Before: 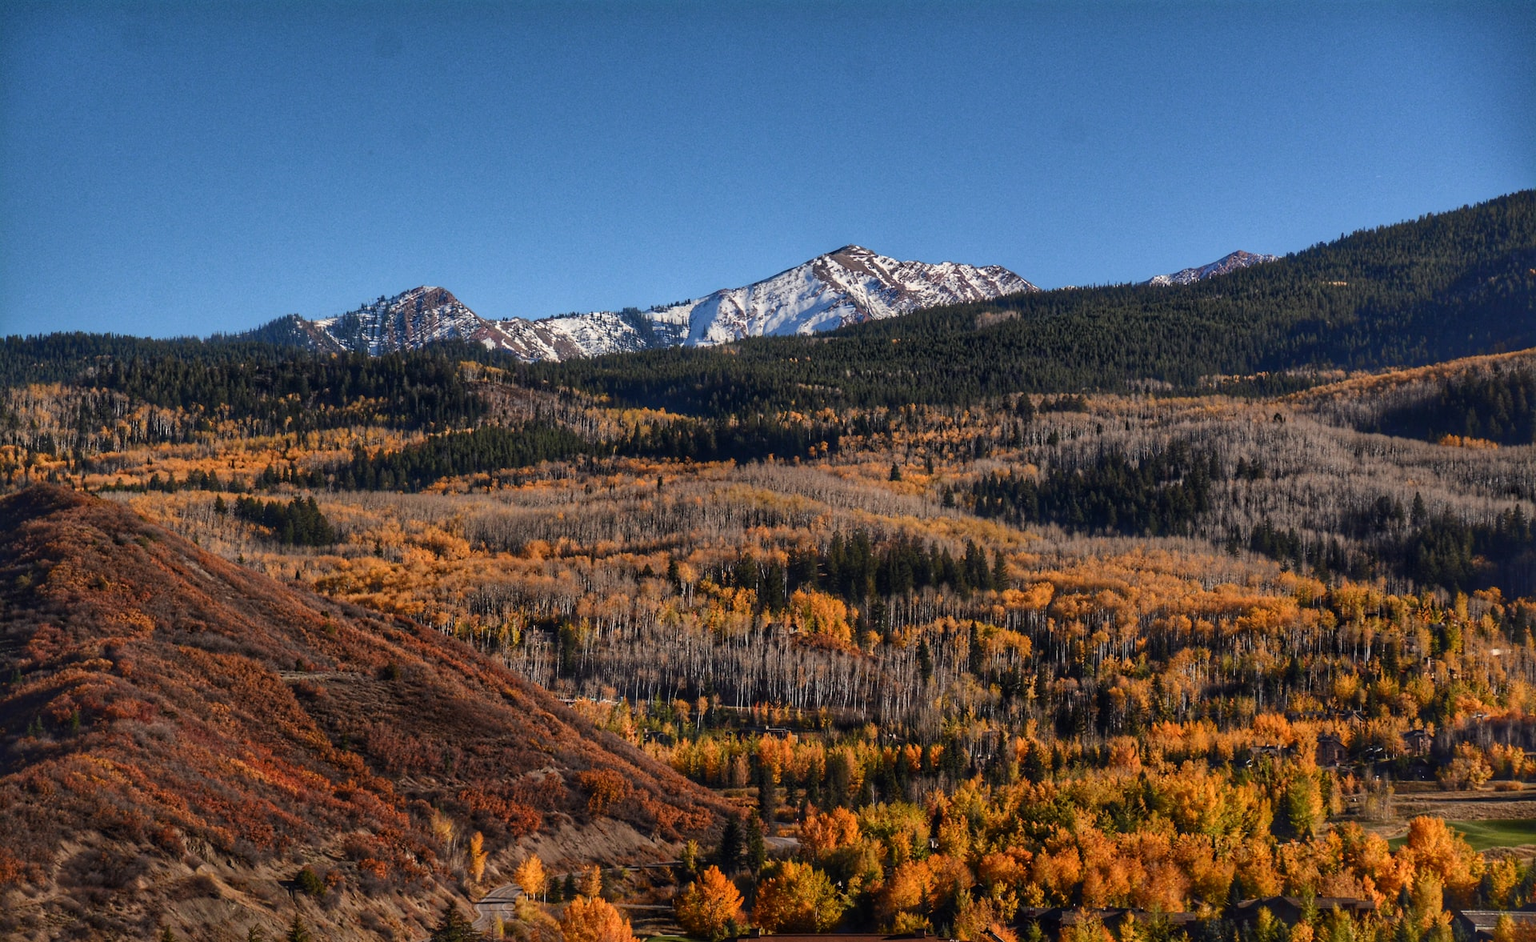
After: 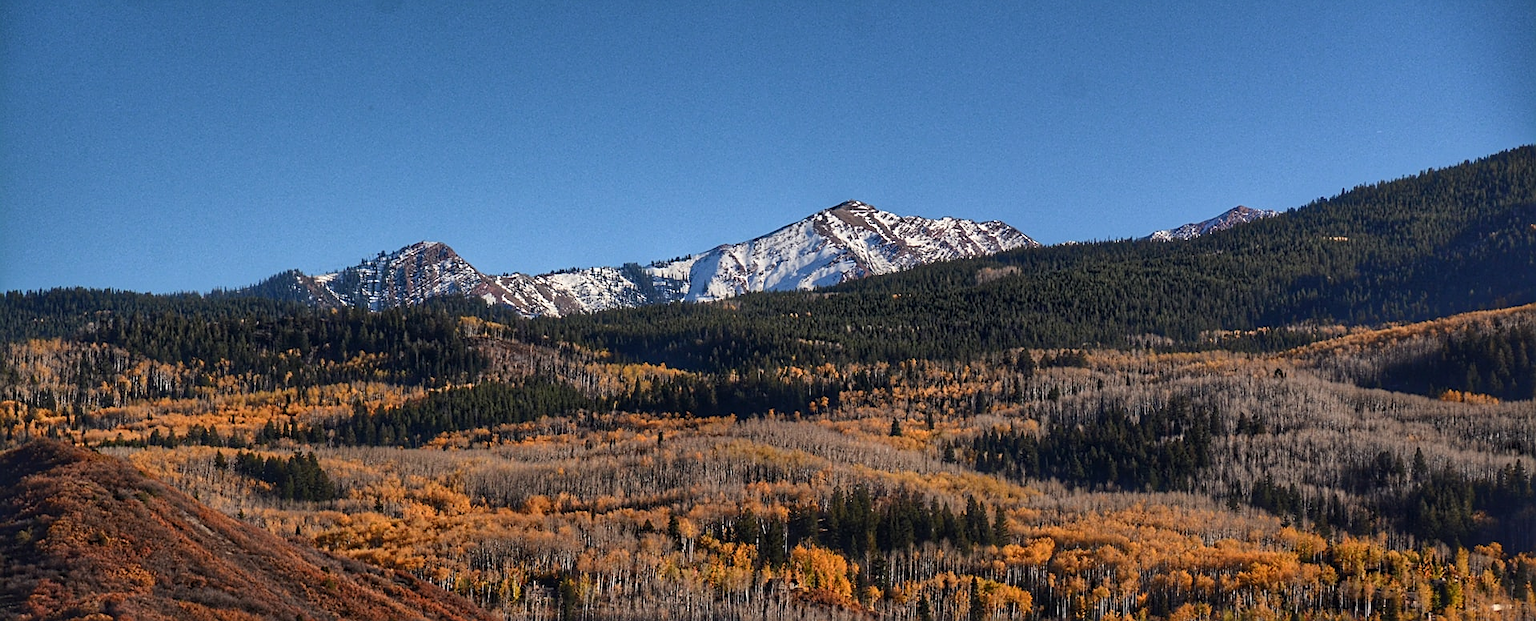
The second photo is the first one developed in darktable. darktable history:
sharpen: on, module defaults
crop and rotate: top 4.772%, bottom 29.182%
